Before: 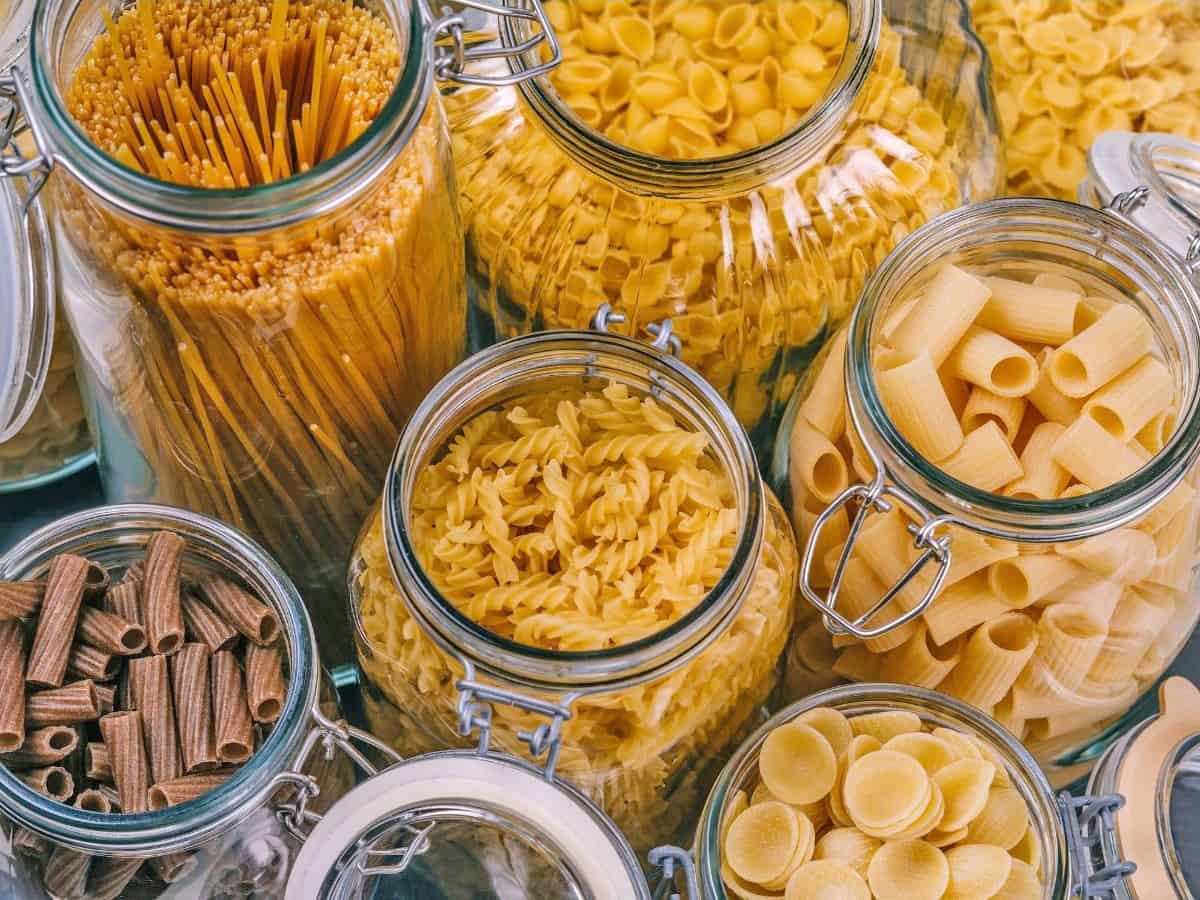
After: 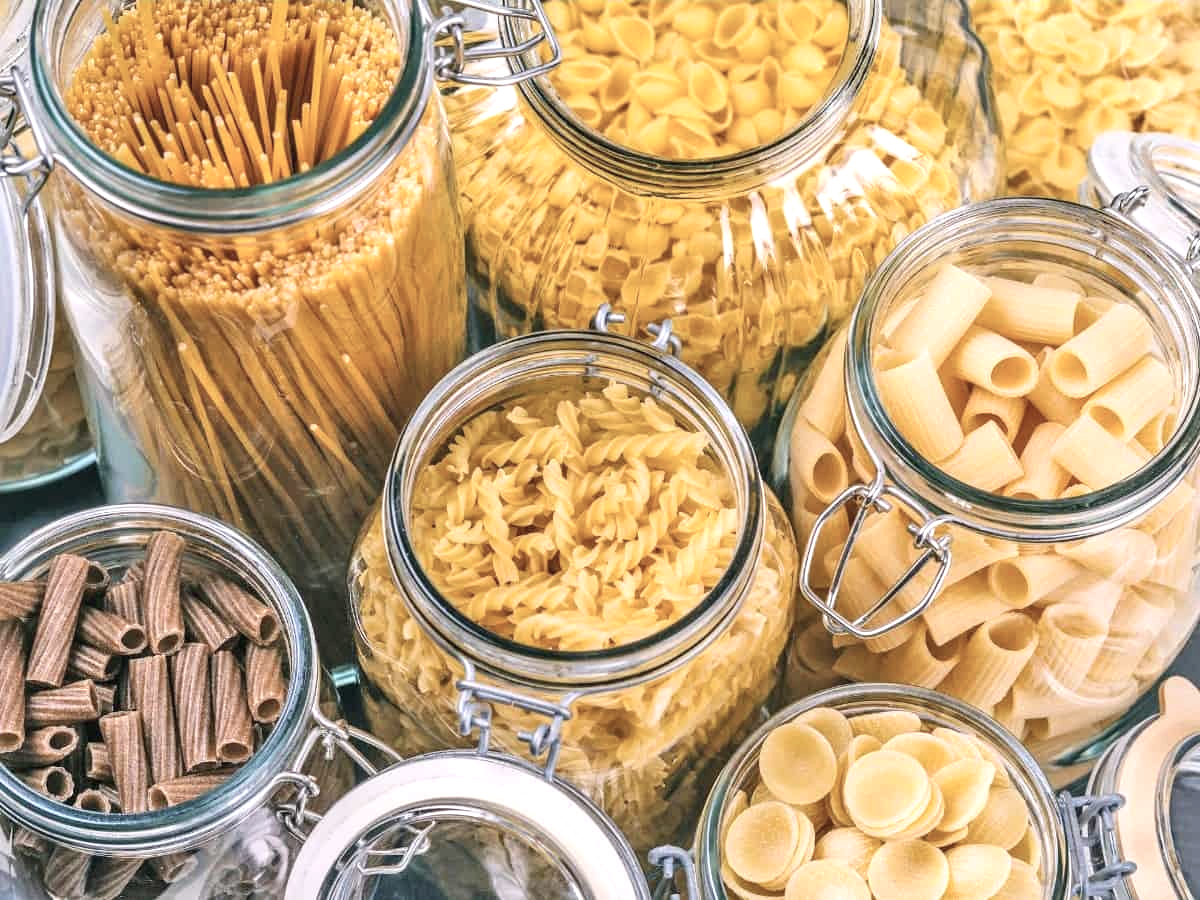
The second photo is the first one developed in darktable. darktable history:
exposure: exposure 0.6 EV, compensate highlight preservation false
contrast brightness saturation: contrast 0.1, saturation -0.3
